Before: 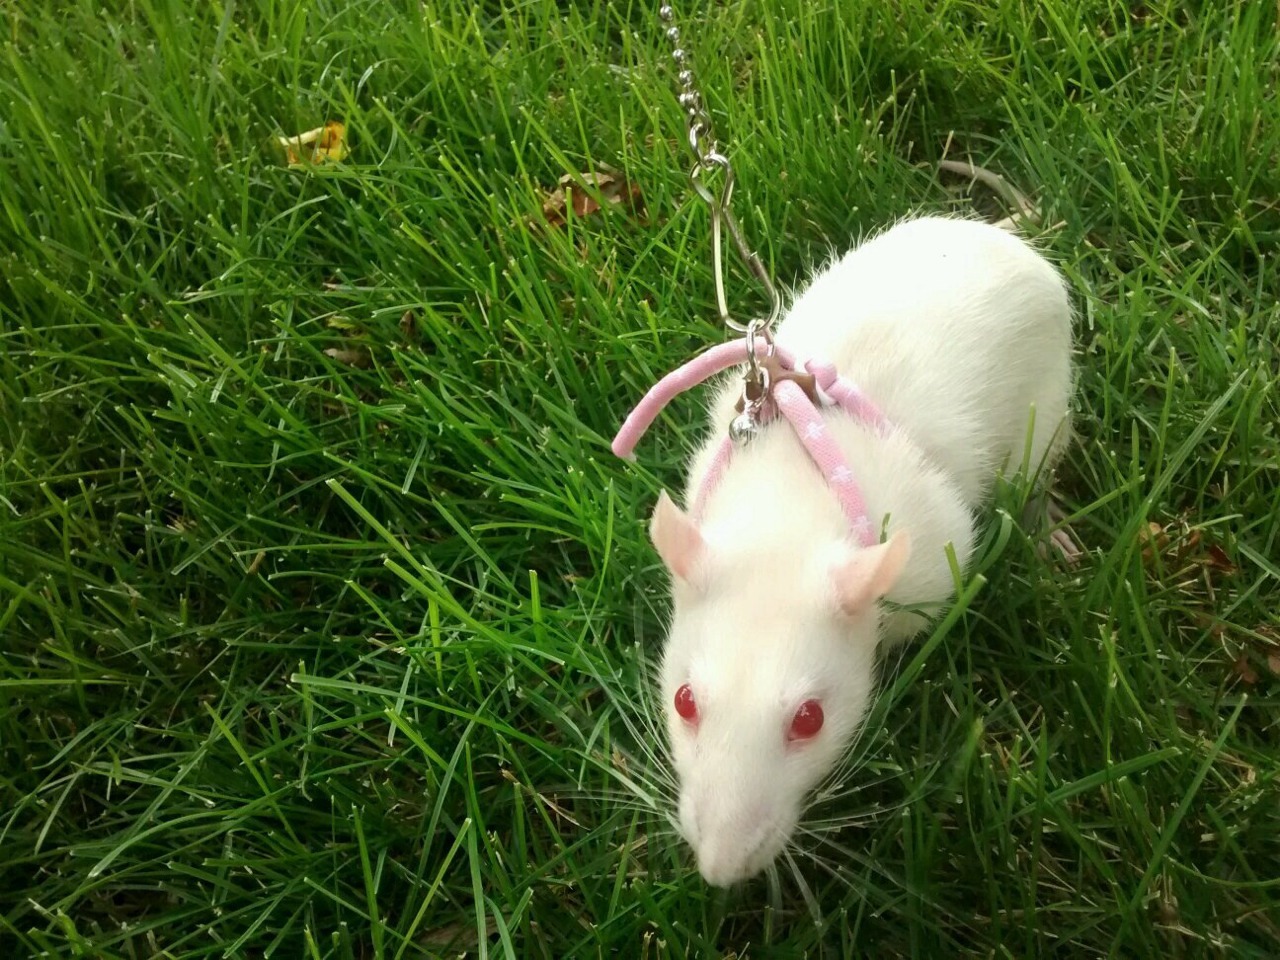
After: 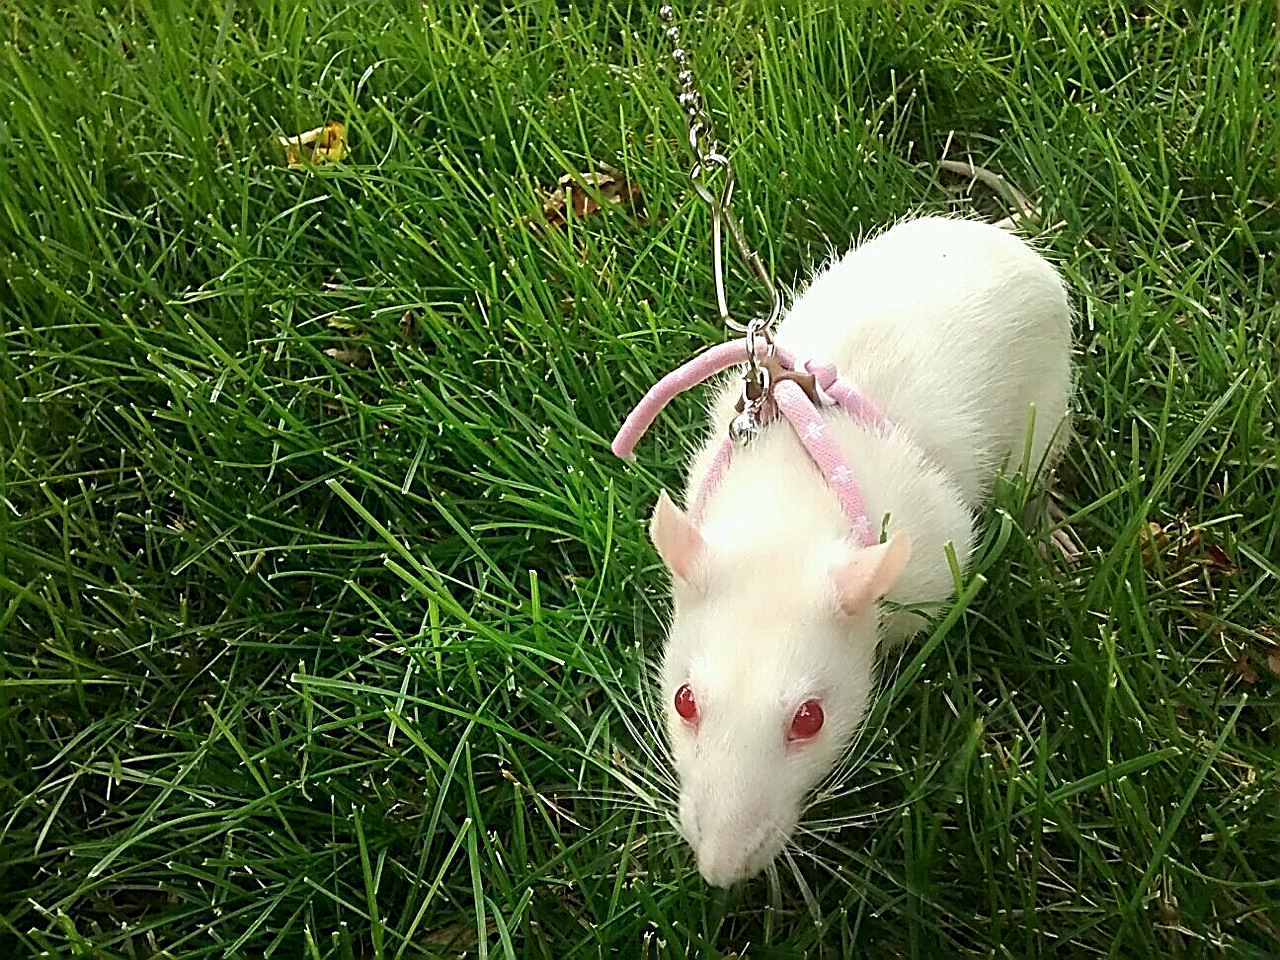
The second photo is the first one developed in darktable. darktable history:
sharpen: amount 1.998
